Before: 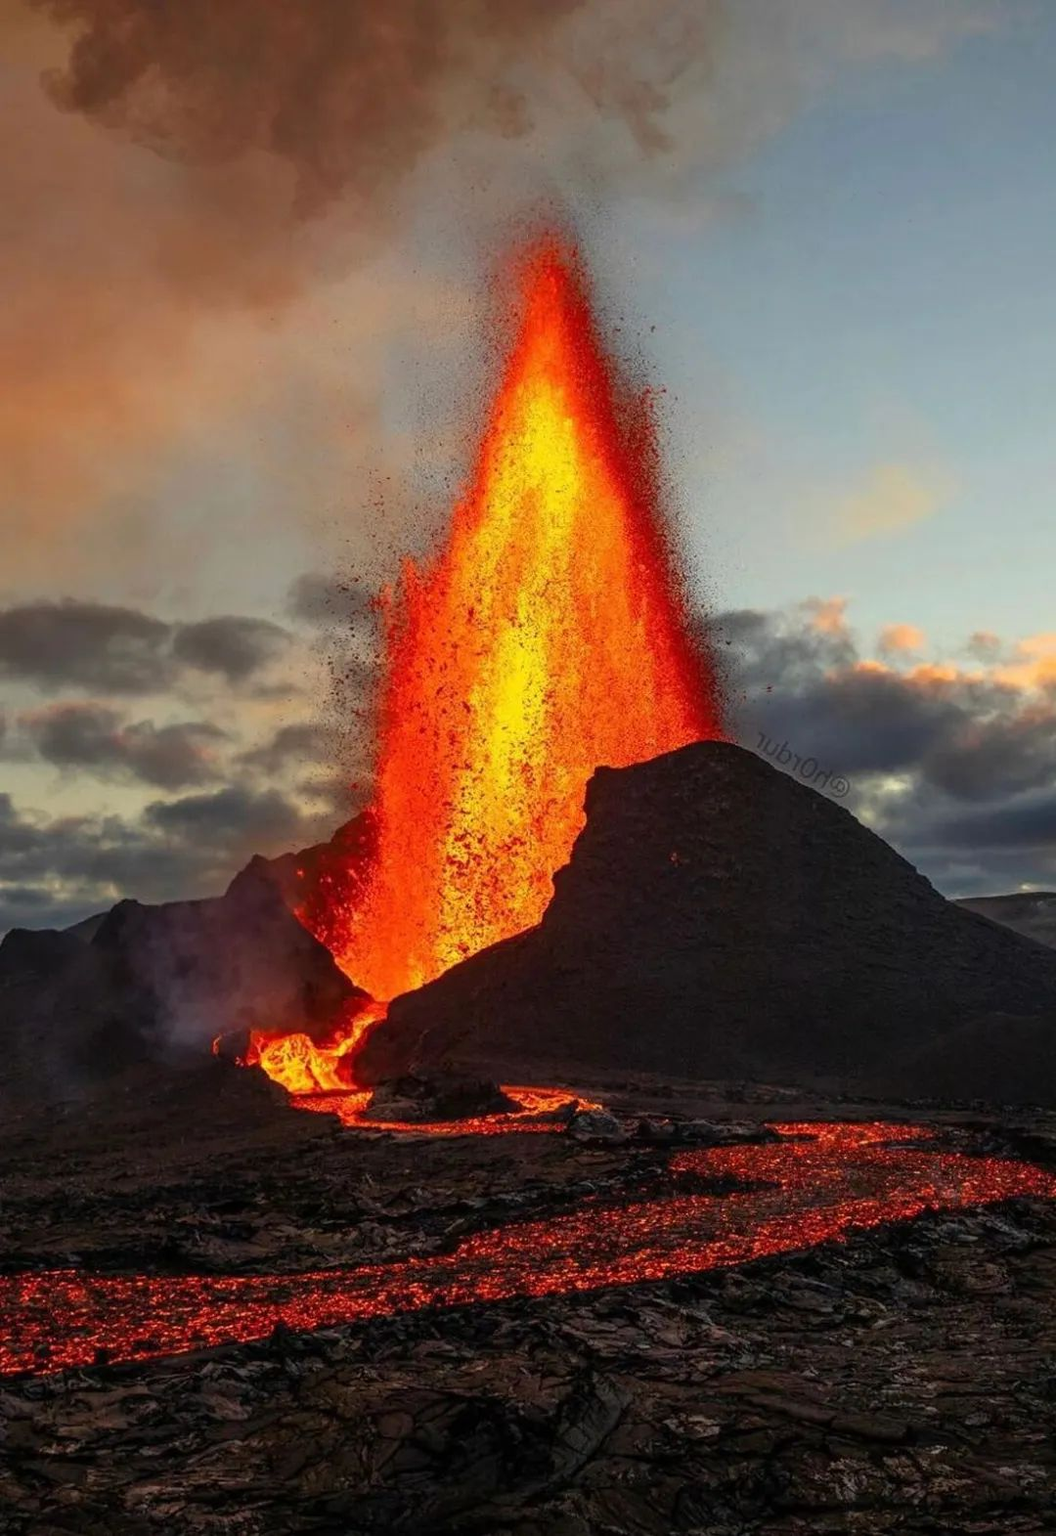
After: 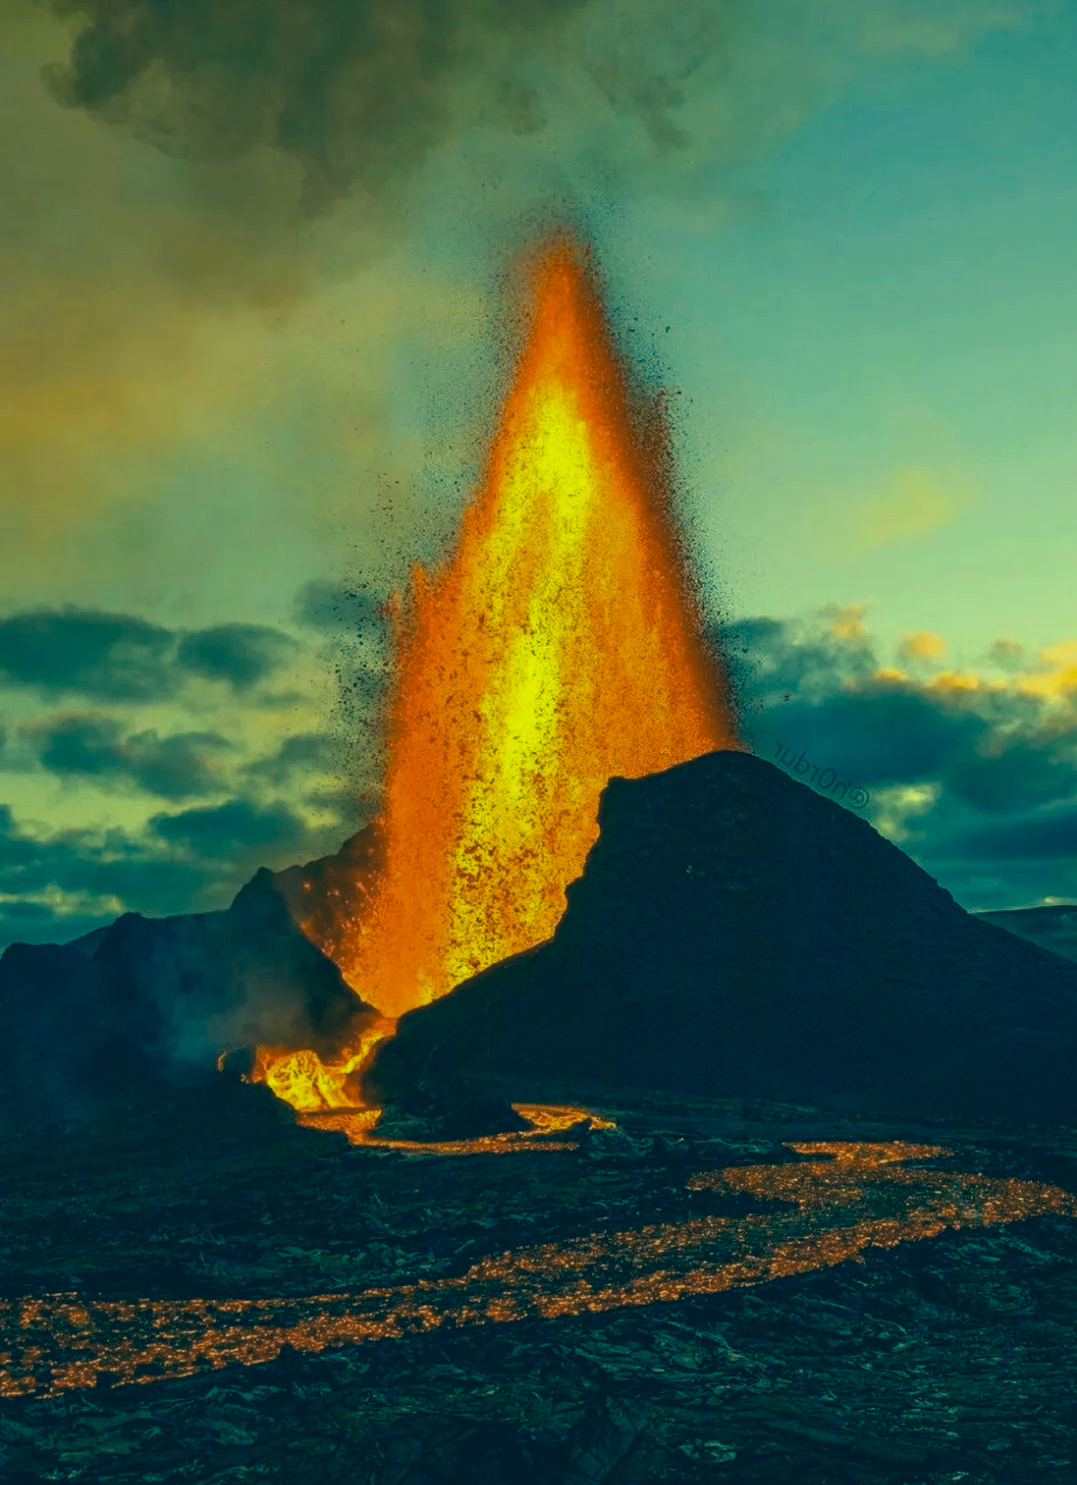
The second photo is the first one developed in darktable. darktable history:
crop: top 0.465%, right 0.256%, bottom 4.991%
color correction: highlights a* -15.15, highlights b* 39.6, shadows a* -39.54, shadows b* -26.23
